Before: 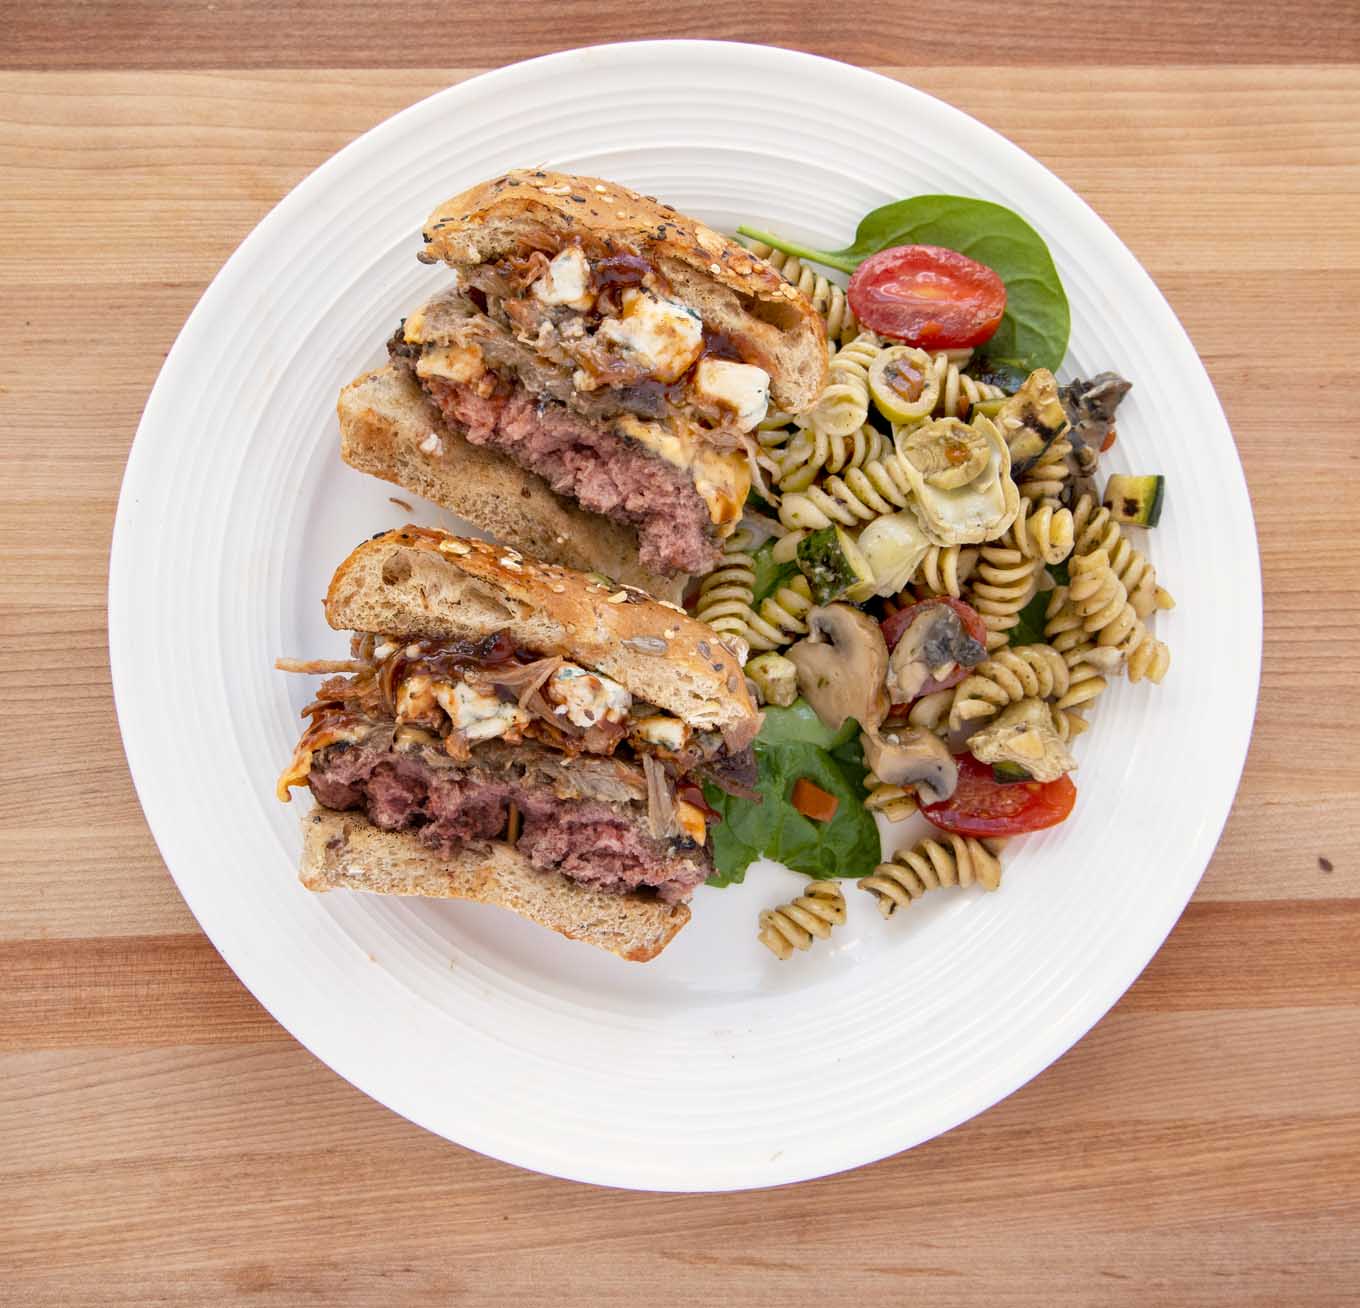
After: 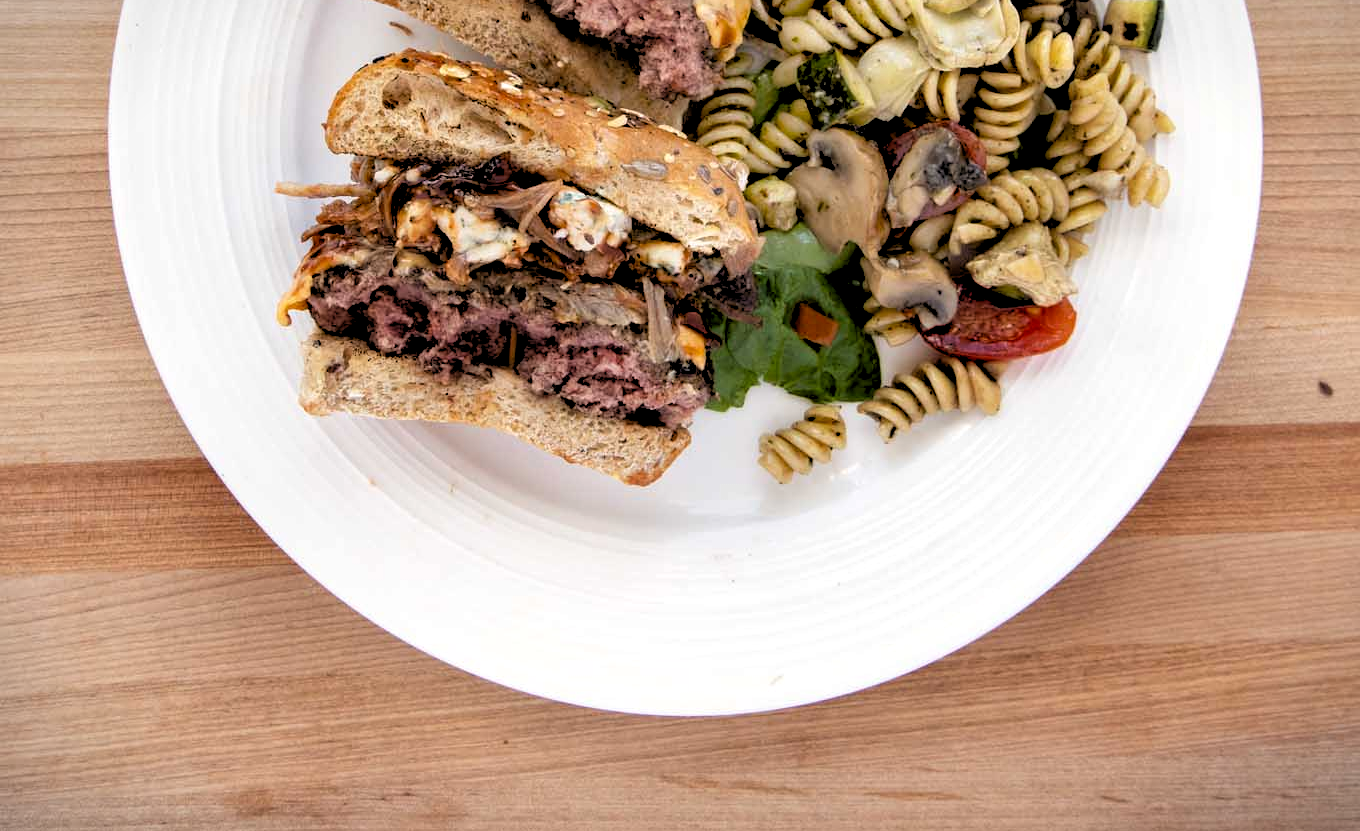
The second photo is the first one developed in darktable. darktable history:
exposure: black level correction 0.007, compensate highlight preservation false
rgb levels: levels [[0.034, 0.472, 0.904], [0, 0.5, 1], [0, 0.5, 1]]
vignetting: fall-off start 100%, brightness -0.282, width/height ratio 1.31
crop and rotate: top 36.435%
